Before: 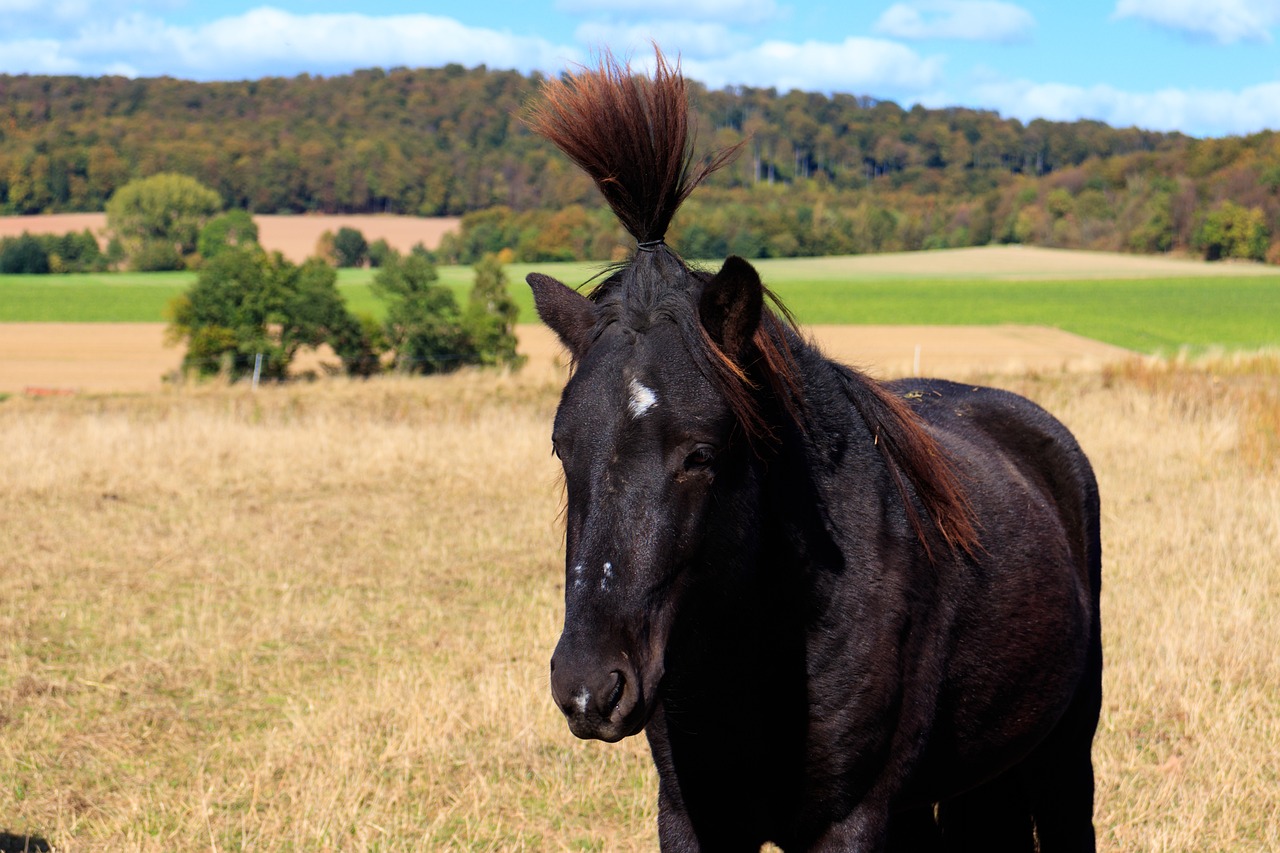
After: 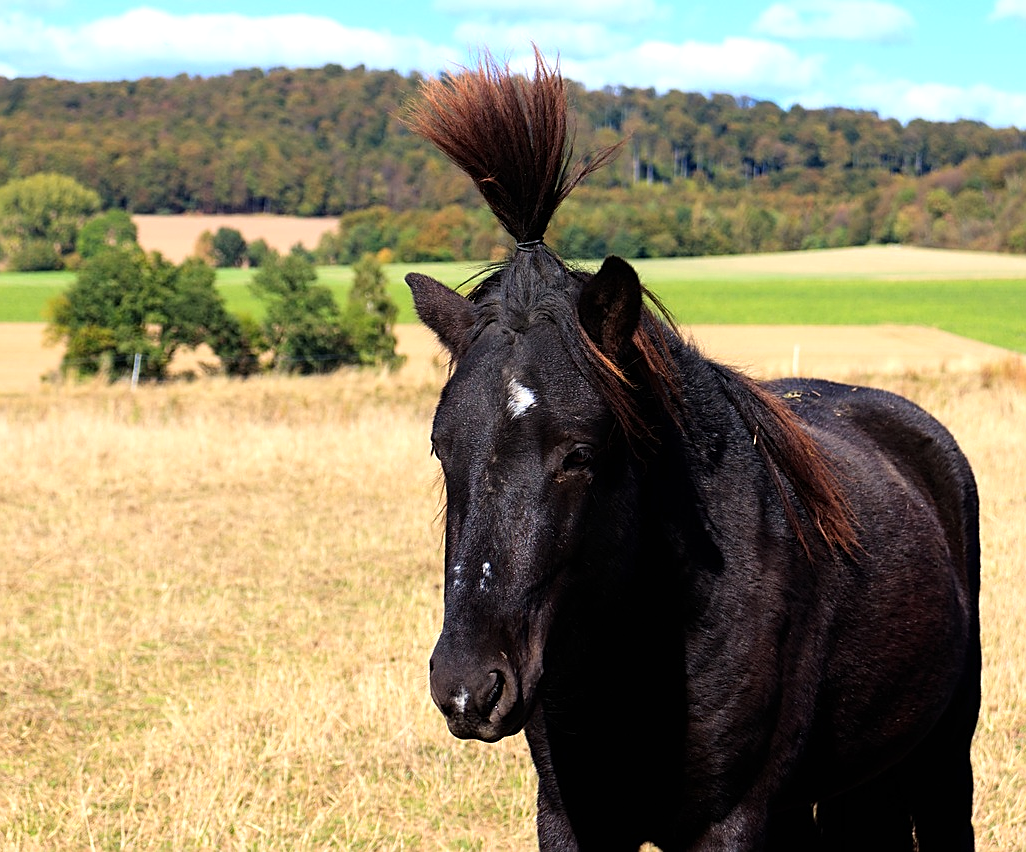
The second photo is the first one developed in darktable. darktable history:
sharpen: on, module defaults
crop and rotate: left 9.479%, right 10.298%
tone equalizer: -8 EV -0.425 EV, -7 EV -0.354 EV, -6 EV -0.351 EV, -5 EV -0.243 EV, -3 EV 0.232 EV, -2 EV 0.327 EV, -1 EV 0.41 EV, +0 EV 0.416 EV
